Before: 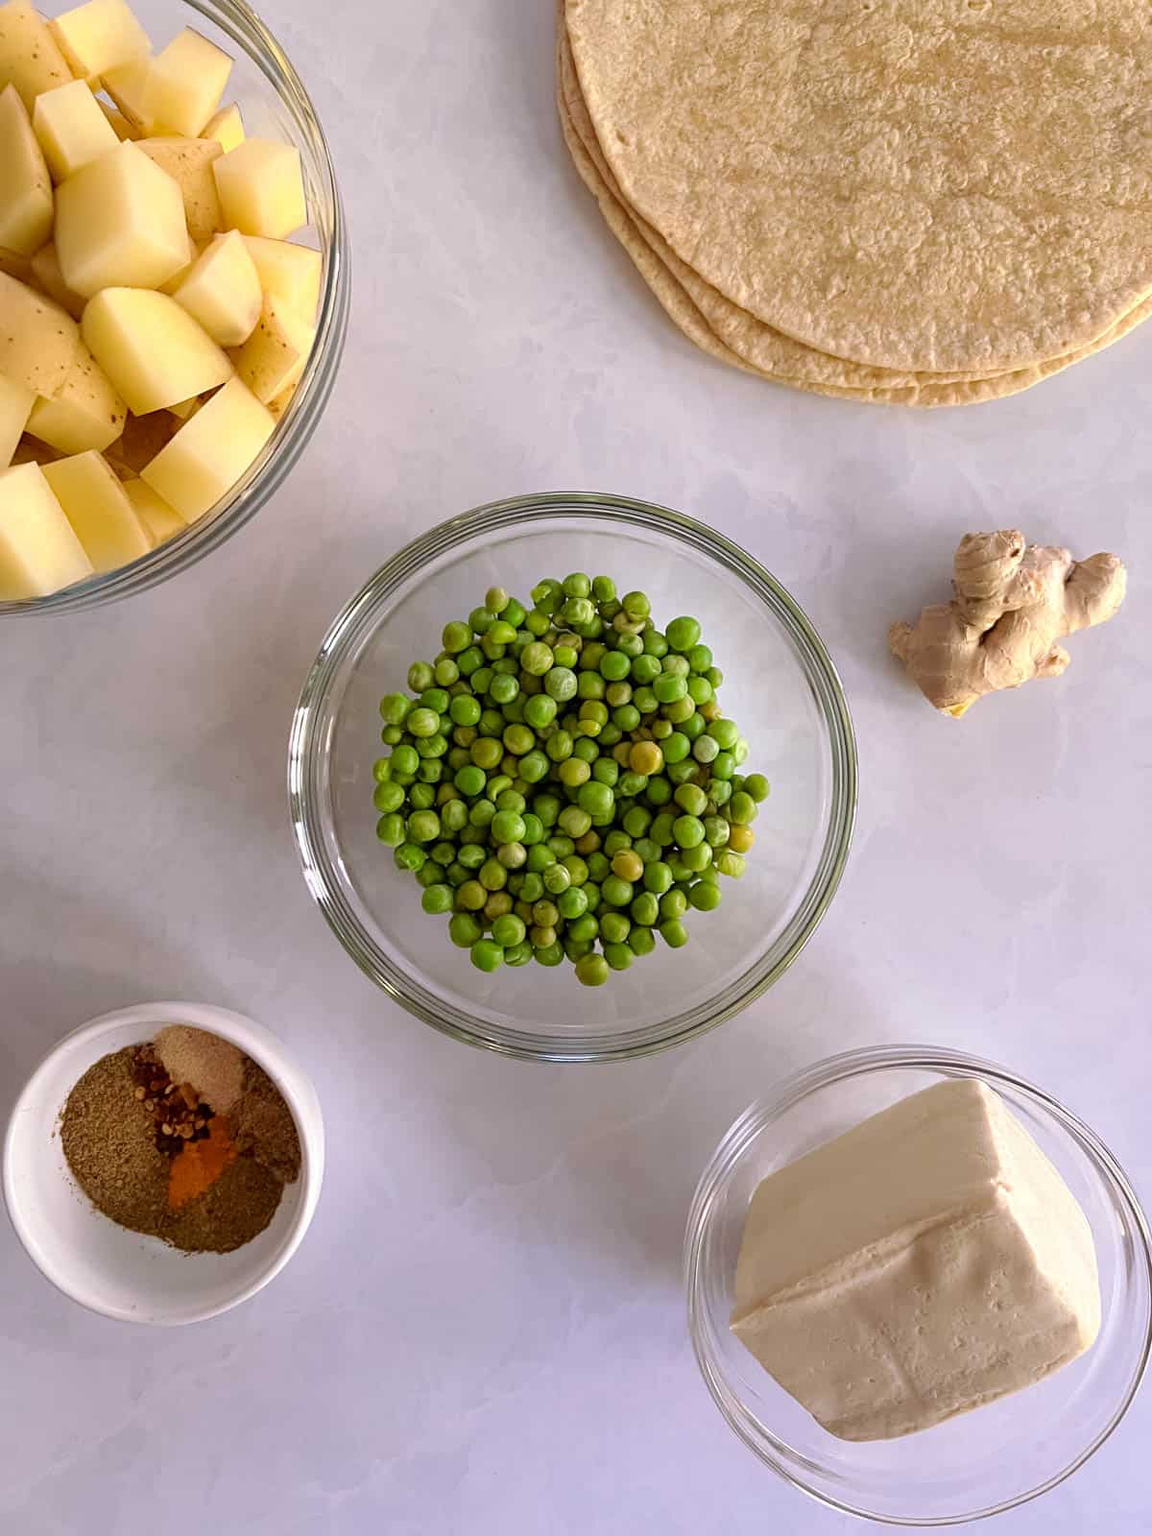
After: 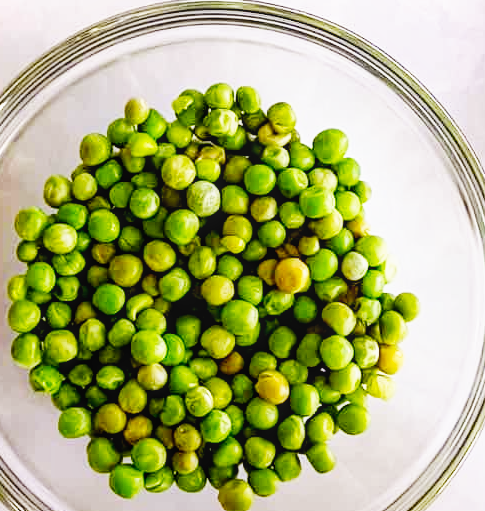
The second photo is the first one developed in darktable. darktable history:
crop: left 31.751%, top 32.172%, right 27.8%, bottom 35.83%
exposure: black level correction 0.012, compensate highlight preservation false
local contrast: detail 115%
base curve: curves: ch0 [(0, 0) (0.007, 0.004) (0.027, 0.03) (0.046, 0.07) (0.207, 0.54) (0.442, 0.872) (0.673, 0.972) (1, 1)], preserve colors none
